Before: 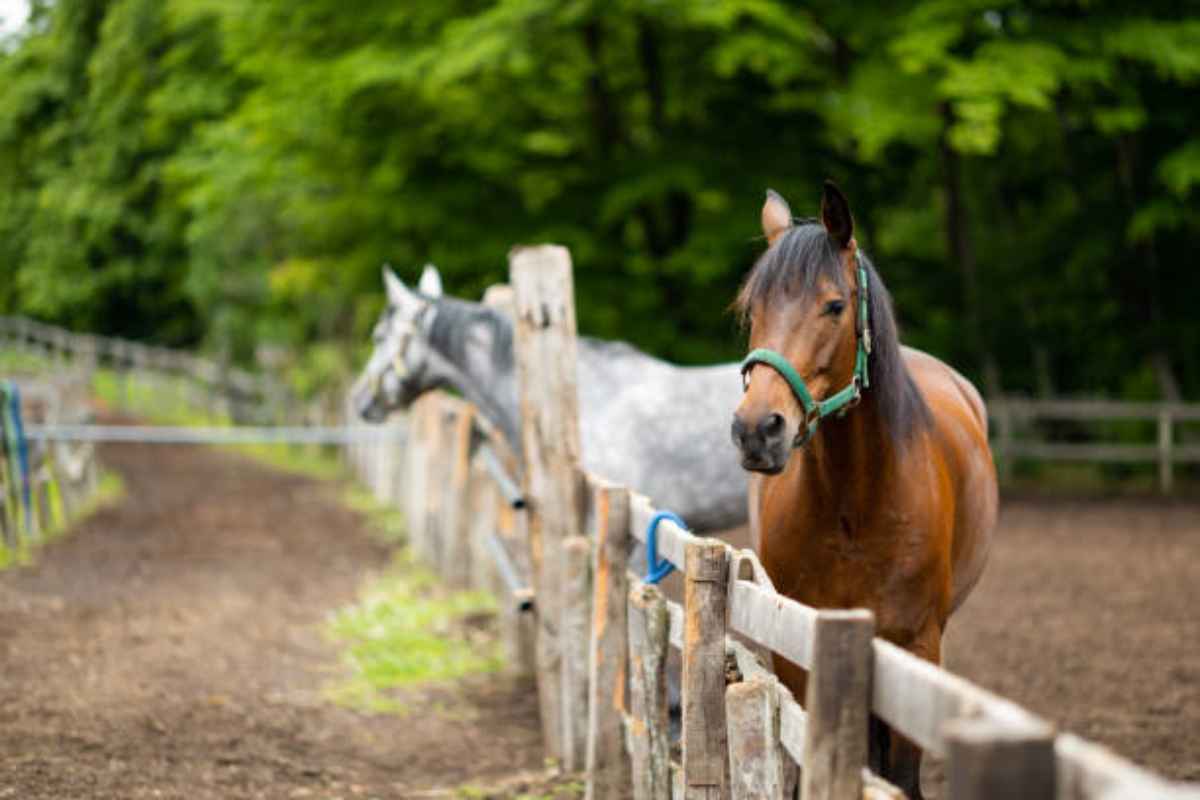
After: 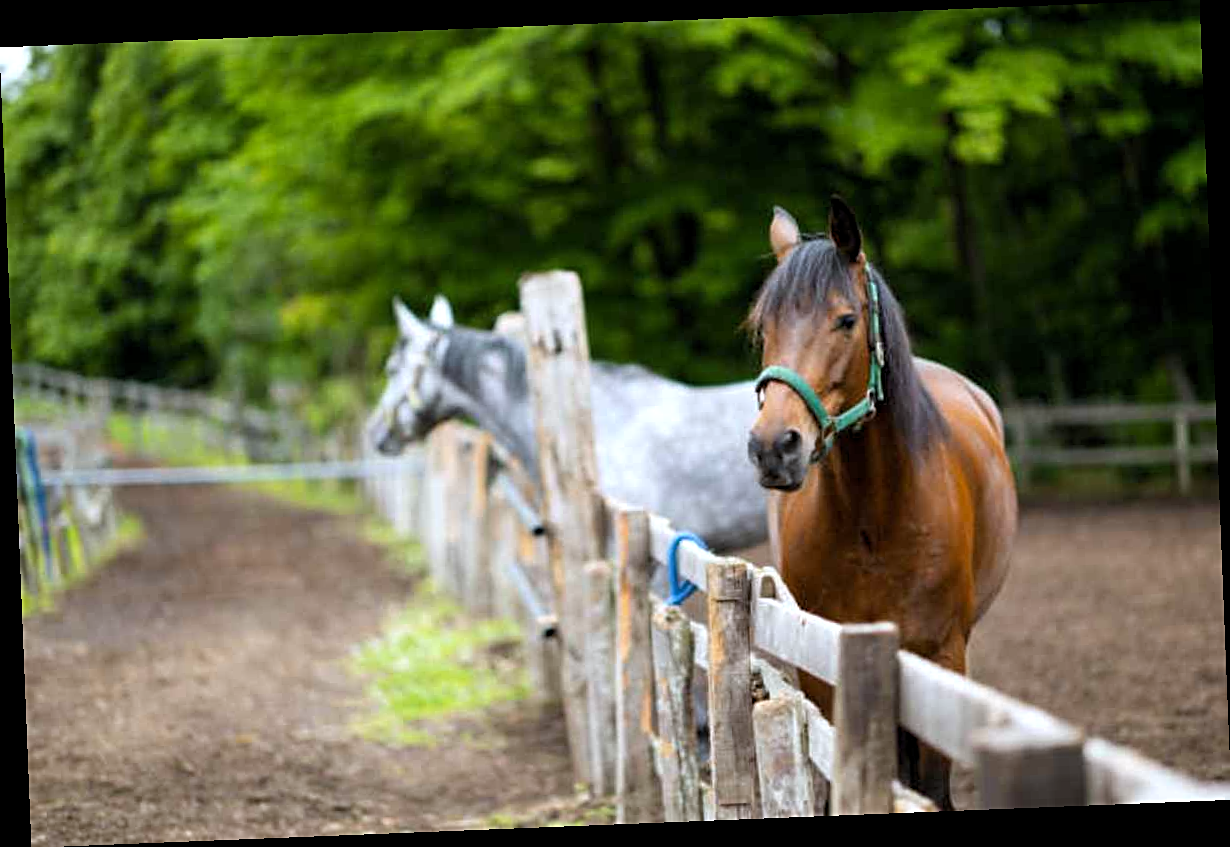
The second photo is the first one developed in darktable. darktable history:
white balance: red 0.954, blue 1.079
rotate and perspective: rotation -2.29°, automatic cropping off
levels: levels [0.016, 0.484, 0.953]
sharpen: on, module defaults
